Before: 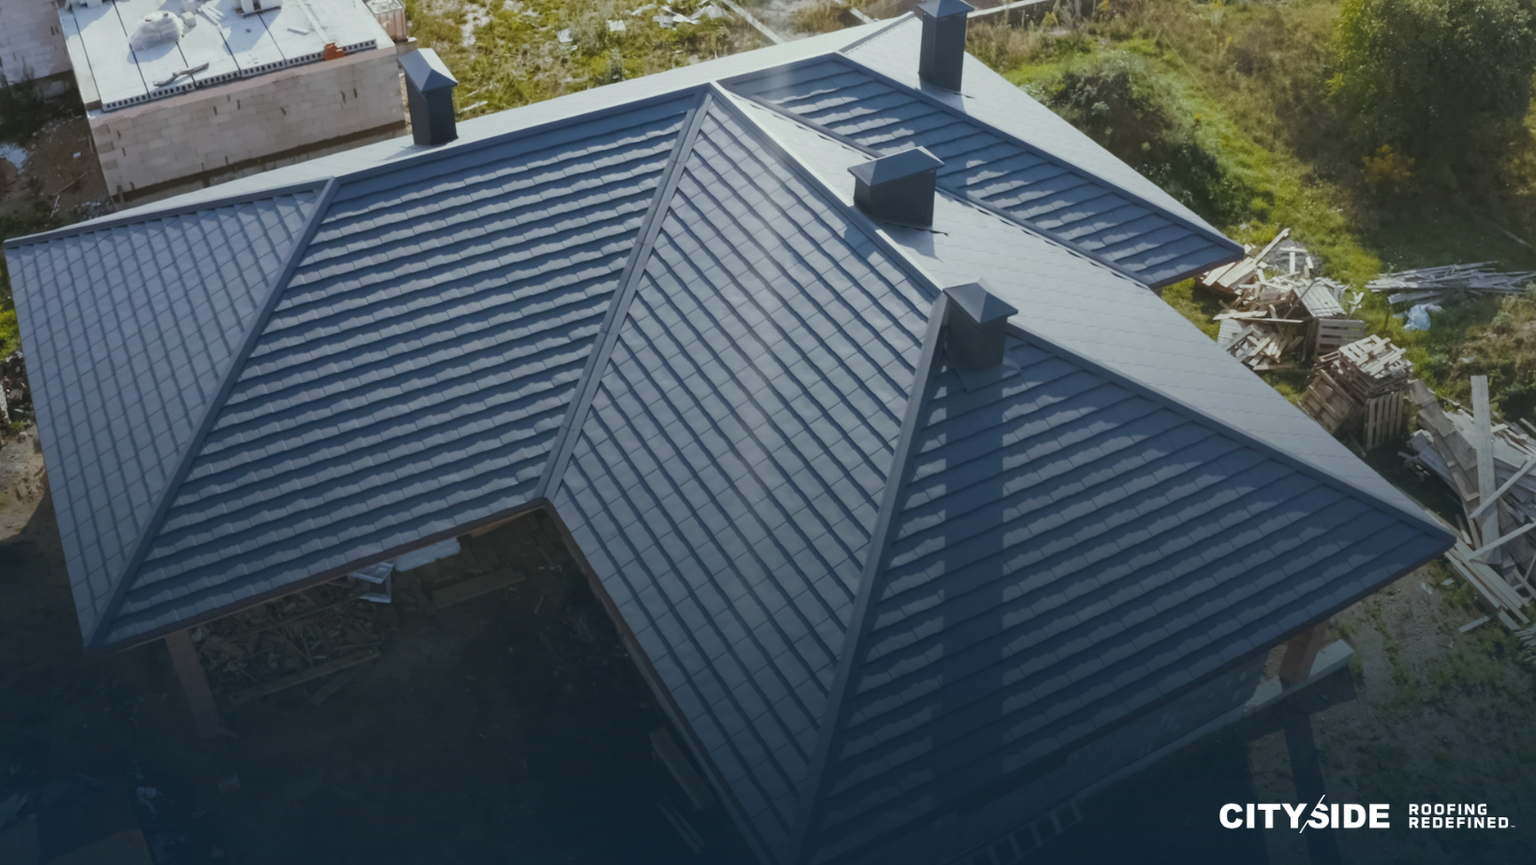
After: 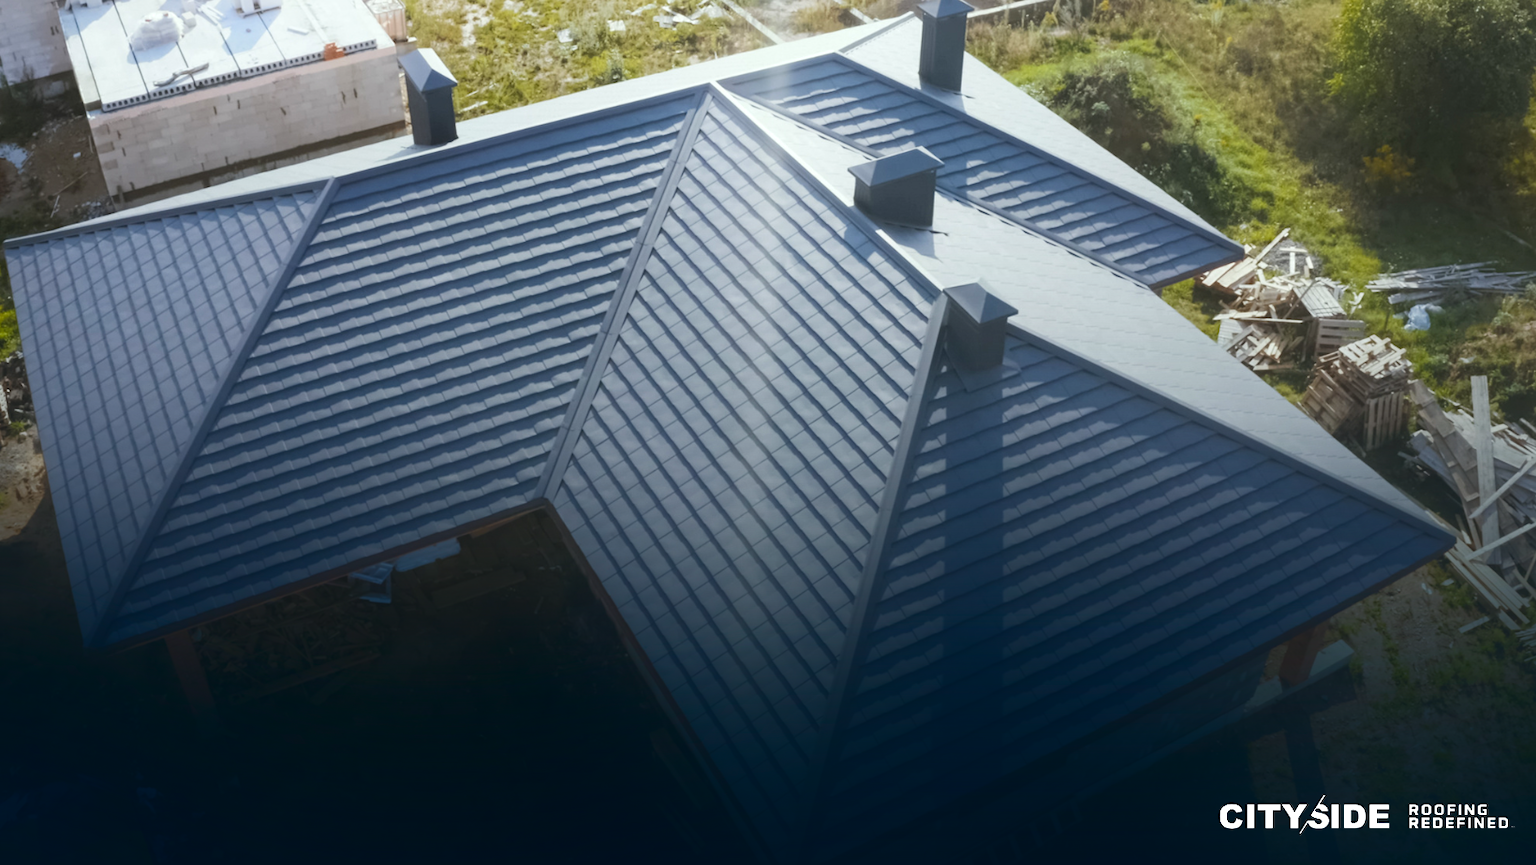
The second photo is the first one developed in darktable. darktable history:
exposure: black level correction 0, exposure 0.5 EV, compensate highlight preservation false
shadows and highlights: shadows -90, highlights 90, soften with gaussian
